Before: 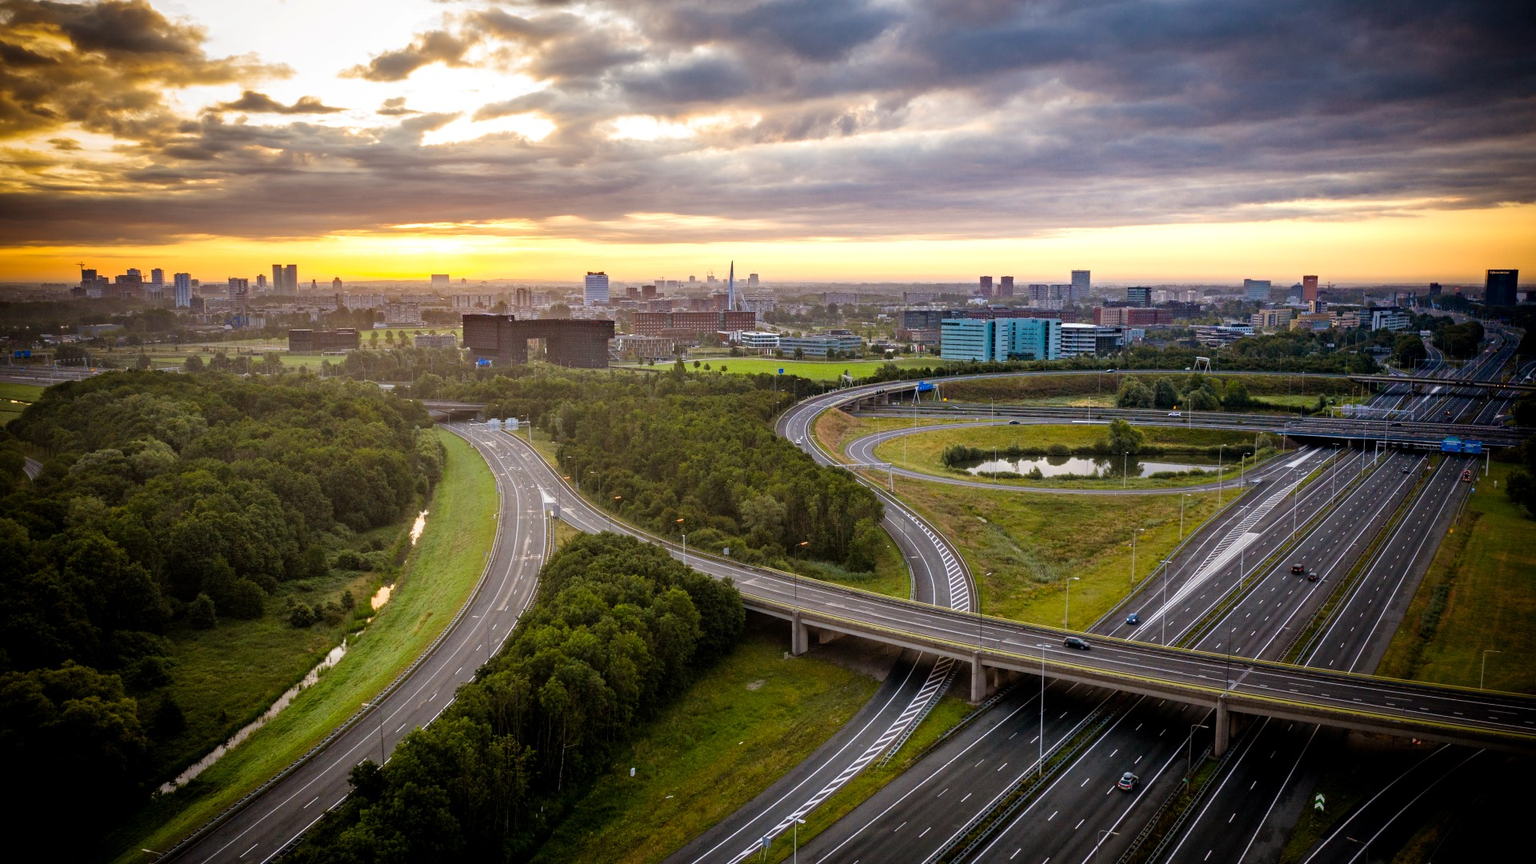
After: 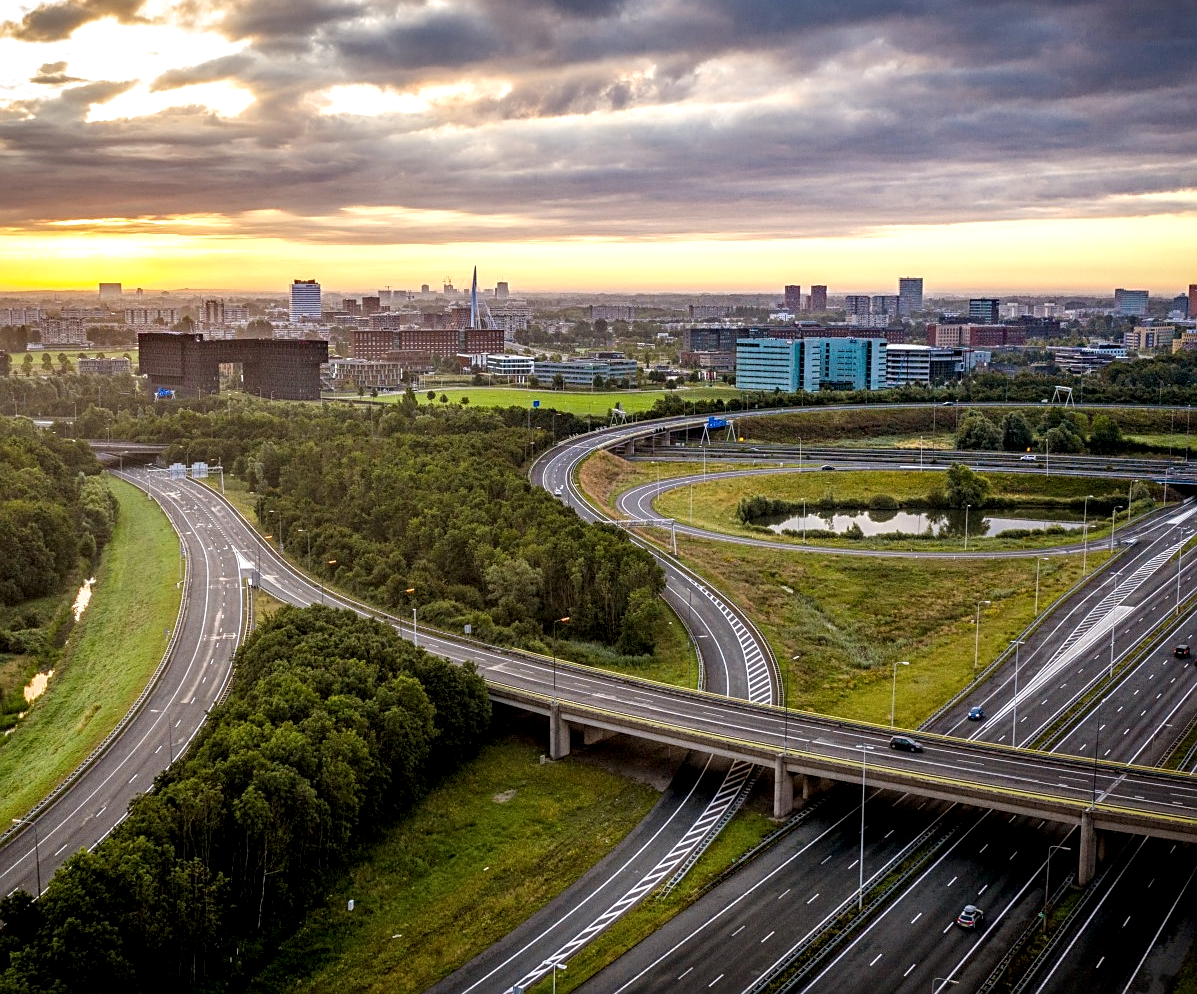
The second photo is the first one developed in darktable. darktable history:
sharpen: on, module defaults
crop and rotate: left 22.918%, top 5.629%, right 14.711%, bottom 2.247%
local contrast: highlights 35%, detail 135%
